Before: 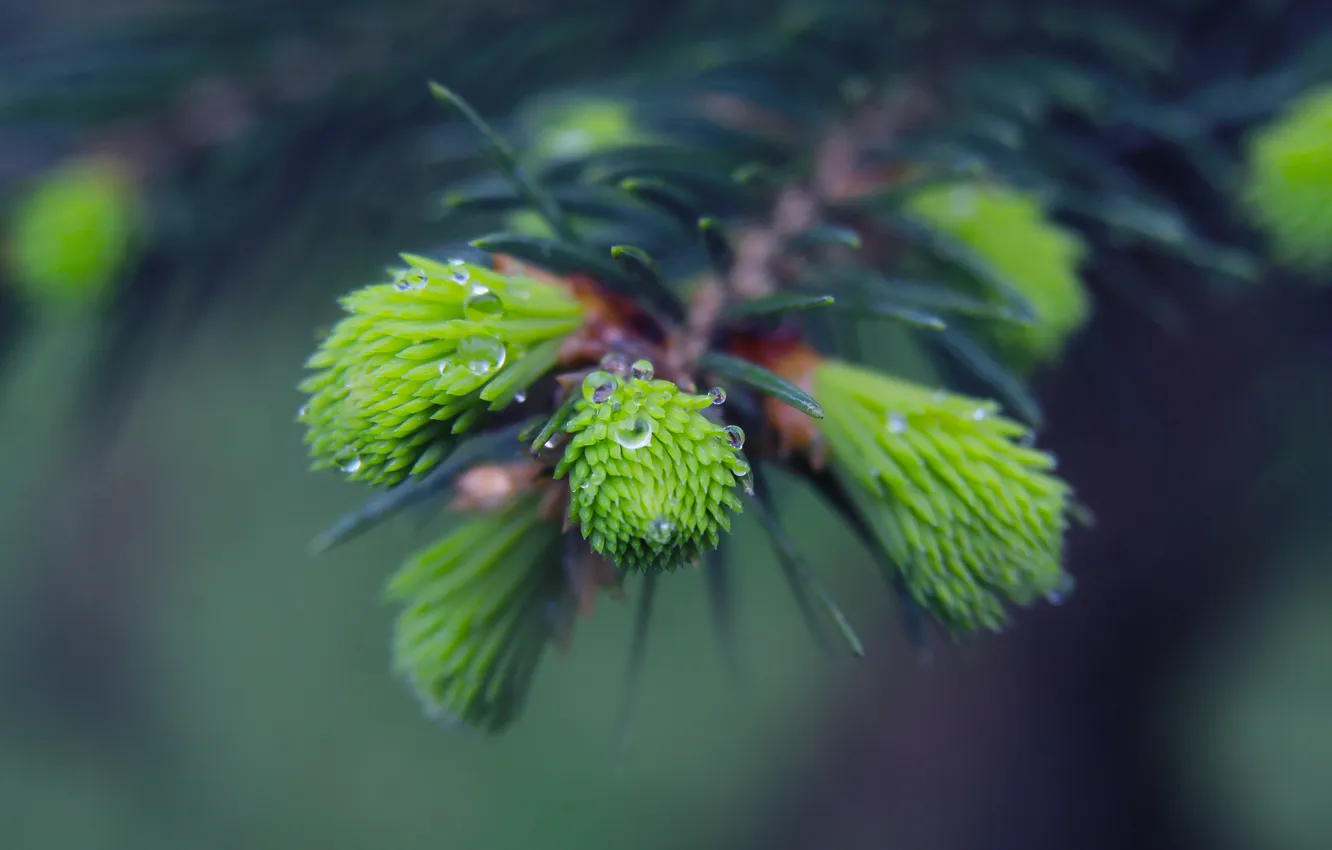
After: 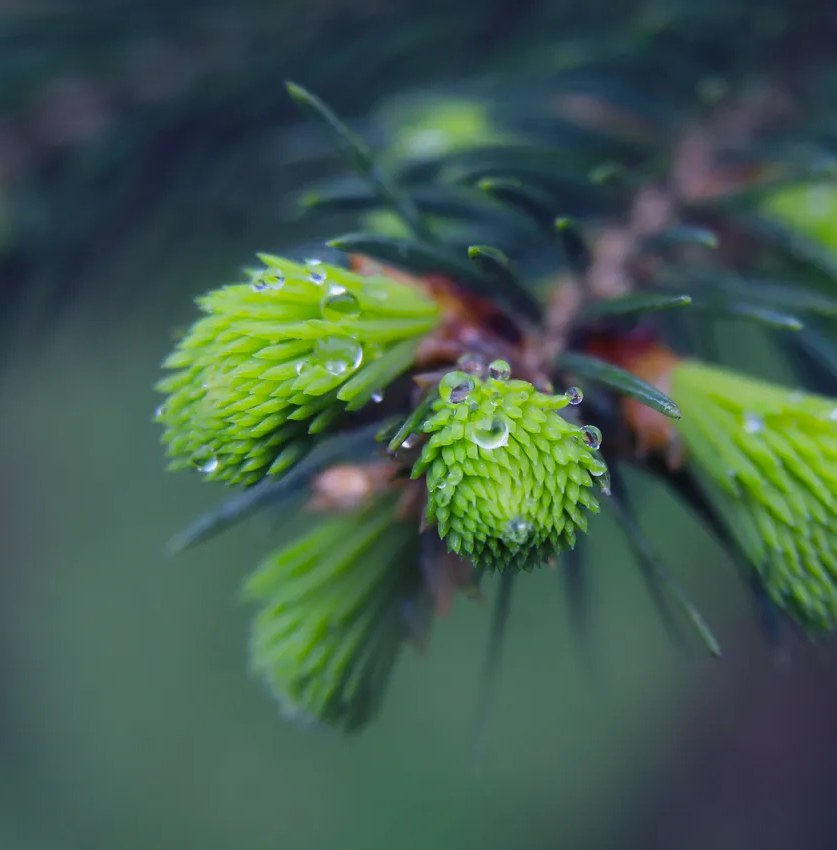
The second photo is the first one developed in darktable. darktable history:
crop: left 10.781%, right 26.311%
